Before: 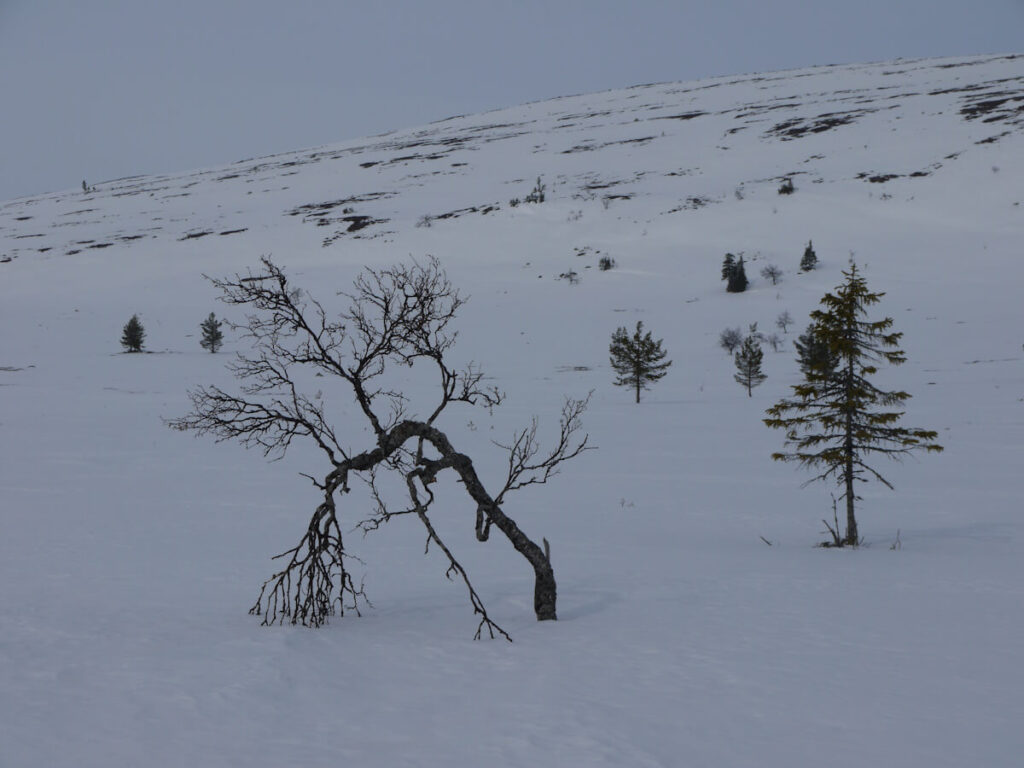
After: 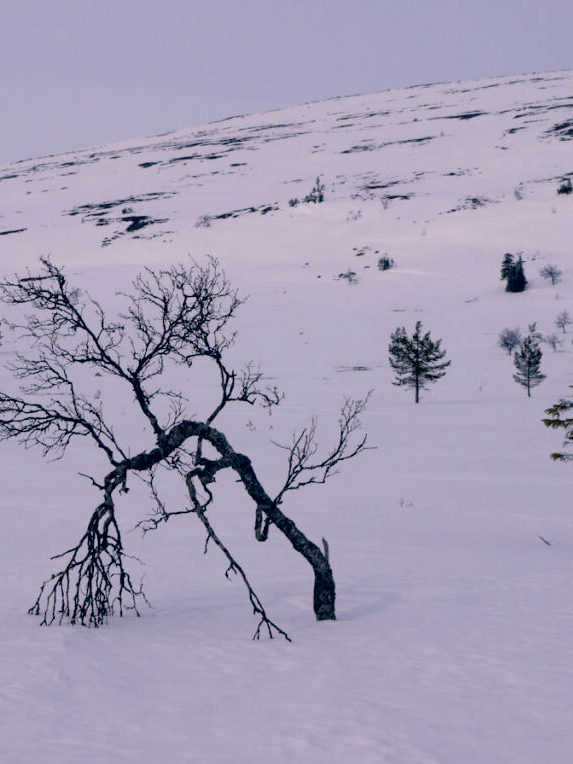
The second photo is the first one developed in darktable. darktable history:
color correction: highlights a* 14.46, highlights b* 5.85, shadows a* -5.53, shadows b* -15.24, saturation 0.85
crop: left 21.674%, right 22.086%
exposure: black level correction 0.012, exposure 0.7 EV, compensate exposure bias true, compensate highlight preservation false
